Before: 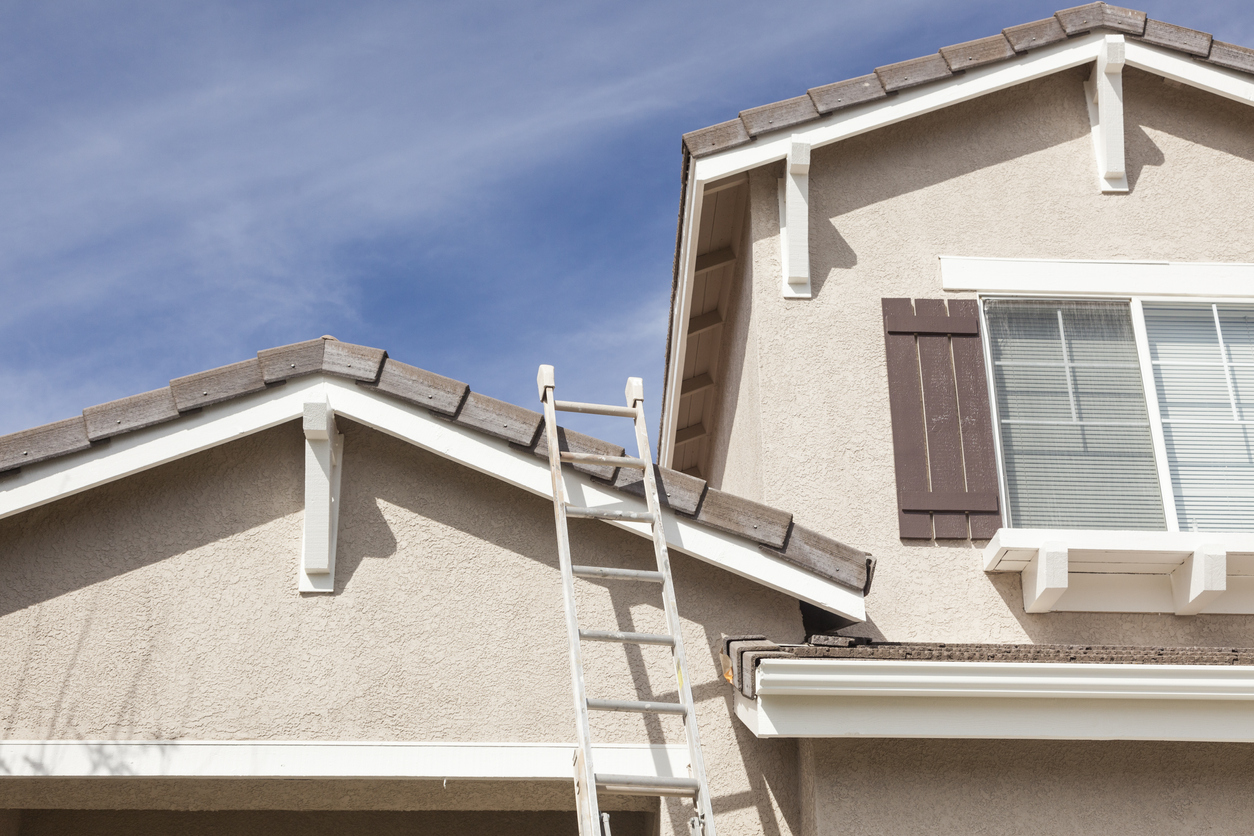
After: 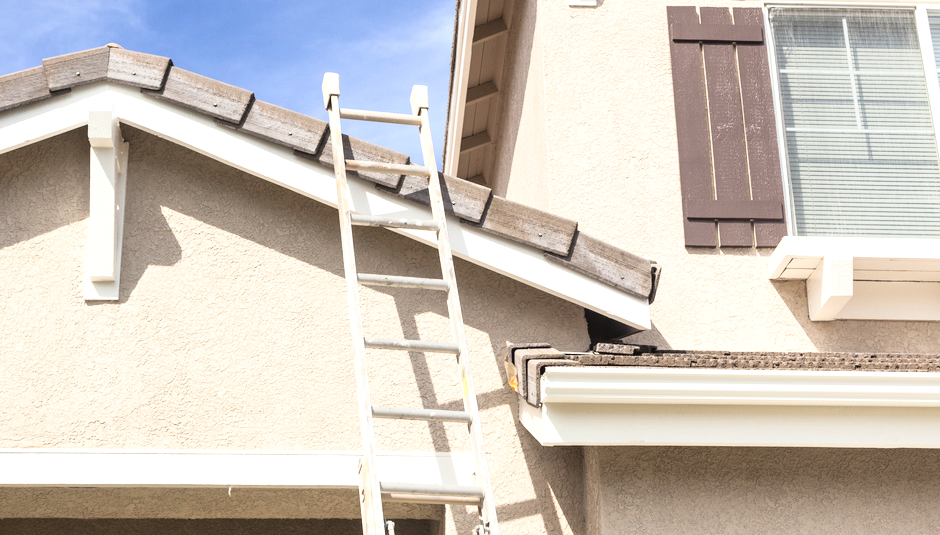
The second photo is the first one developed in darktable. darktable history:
exposure: black level correction 0.001, exposure 0.5 EV, compensate exposure bias true, compensate highlight preservation false
tone curve: curves: ch0 [(0, 0.003) (0.044, 0.032) (0.12, 0.089) (0.19, 0.164) (0.269, 0.269) (0.473, 0.533) (0.595, 0.695) (0.718, 0.823) (0.855, 0.931) (1, 0.982)]; ch1 [(0, 0) (0.243, 0.245) (0.427, 0.387) (0.493, 0.481) (0.501, 0.5) (0.521, 0.528) (0.554, 0.586) (0.607, 0.655) (0.671, 0.735) (0.796, 0.85) (1, 1)]; ch2 [(0, 0) (0.249, 0.216) (0.357, 0.317) (0.448, 0.432) (0.478, 0.492) (0.498, 0.499) (0.517, 0.519) (0.537, 0.57) (0.569, 0.623) (0.61, 0.663) (0.706, 0.75) (0.808, 0.809) (0.991, 0.968)], color space Lab, linked channels, preserve colors none
crop and rotate: left 17.26%, top 35%, right 7.772%, bottom 0.892%
shadows and highlights: shadows 8.45, white point adjustment 0.85, highlights -38.51
